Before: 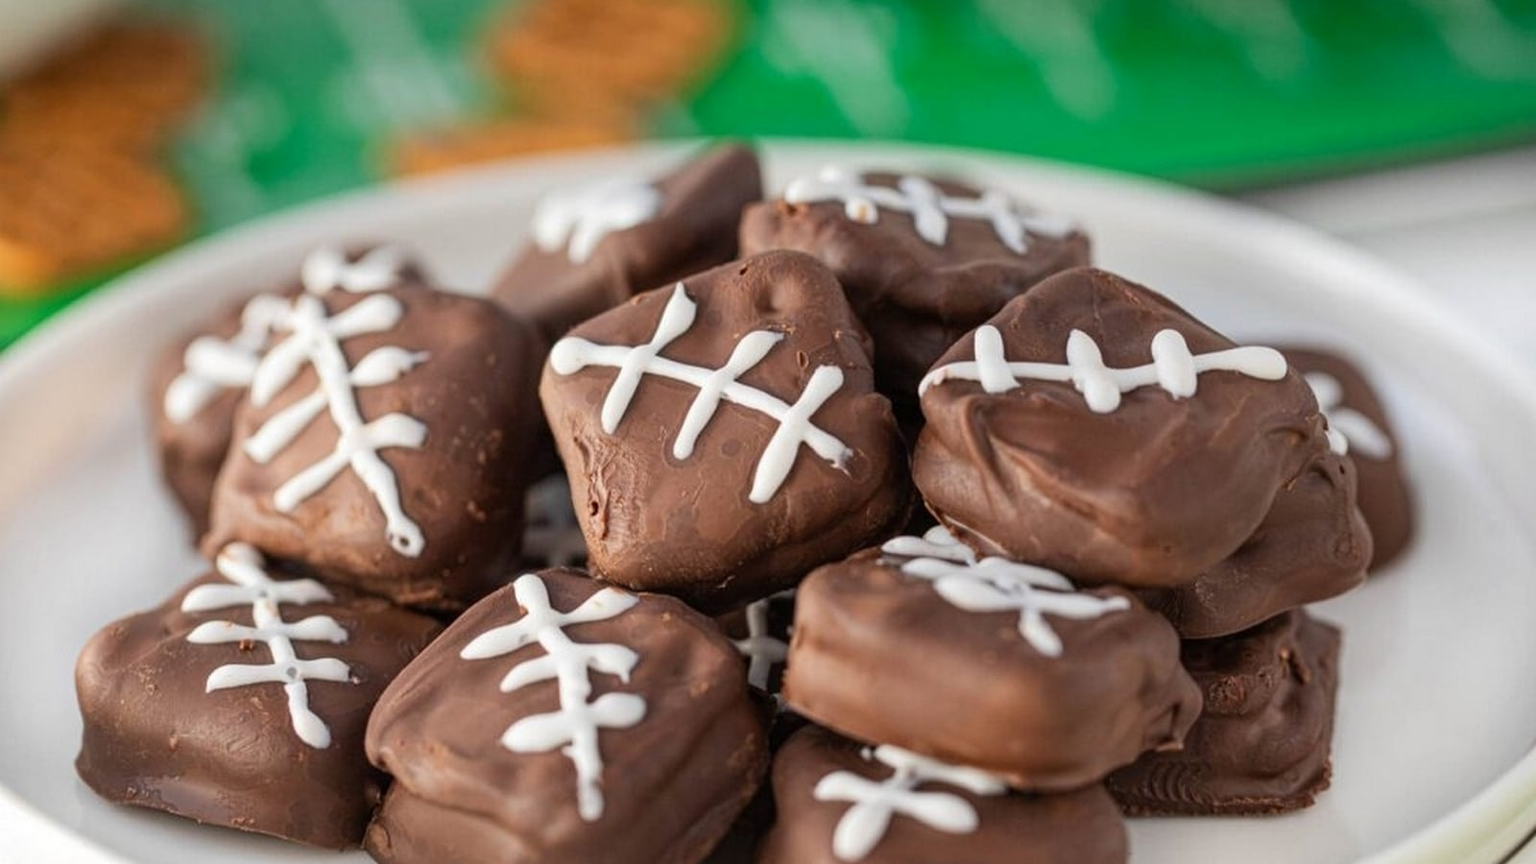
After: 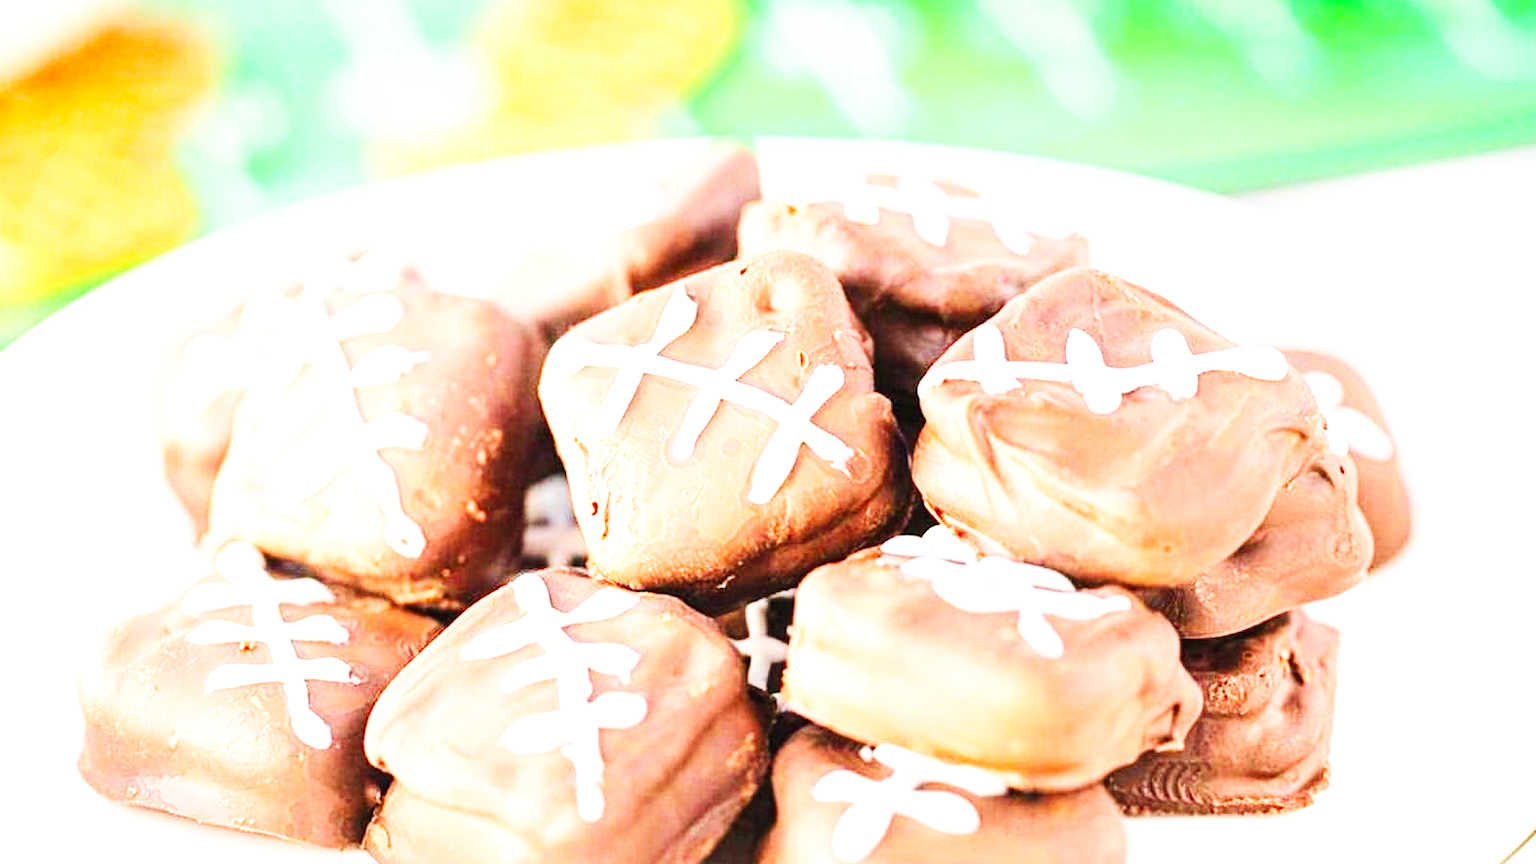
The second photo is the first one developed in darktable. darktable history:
exposure: black level correction 0, exposure 1.76 EV, compensate highlight preservation false
contrast brightness saturation: contrast 0.197, brightness 0.158, saturation 0.227
base curve: curves: ch0 [(0, 0.003) (0.001, 0.002) (0.006, 0.004) (0.02, 0.022) (0.048, 0.086) (0.094, 0.234) (0.162, 0.431) (0.258, 0.629) (0.385, 0.8) (0.548, 0.918) (0.751, 0.988) (1, 1)], preserve colors none
